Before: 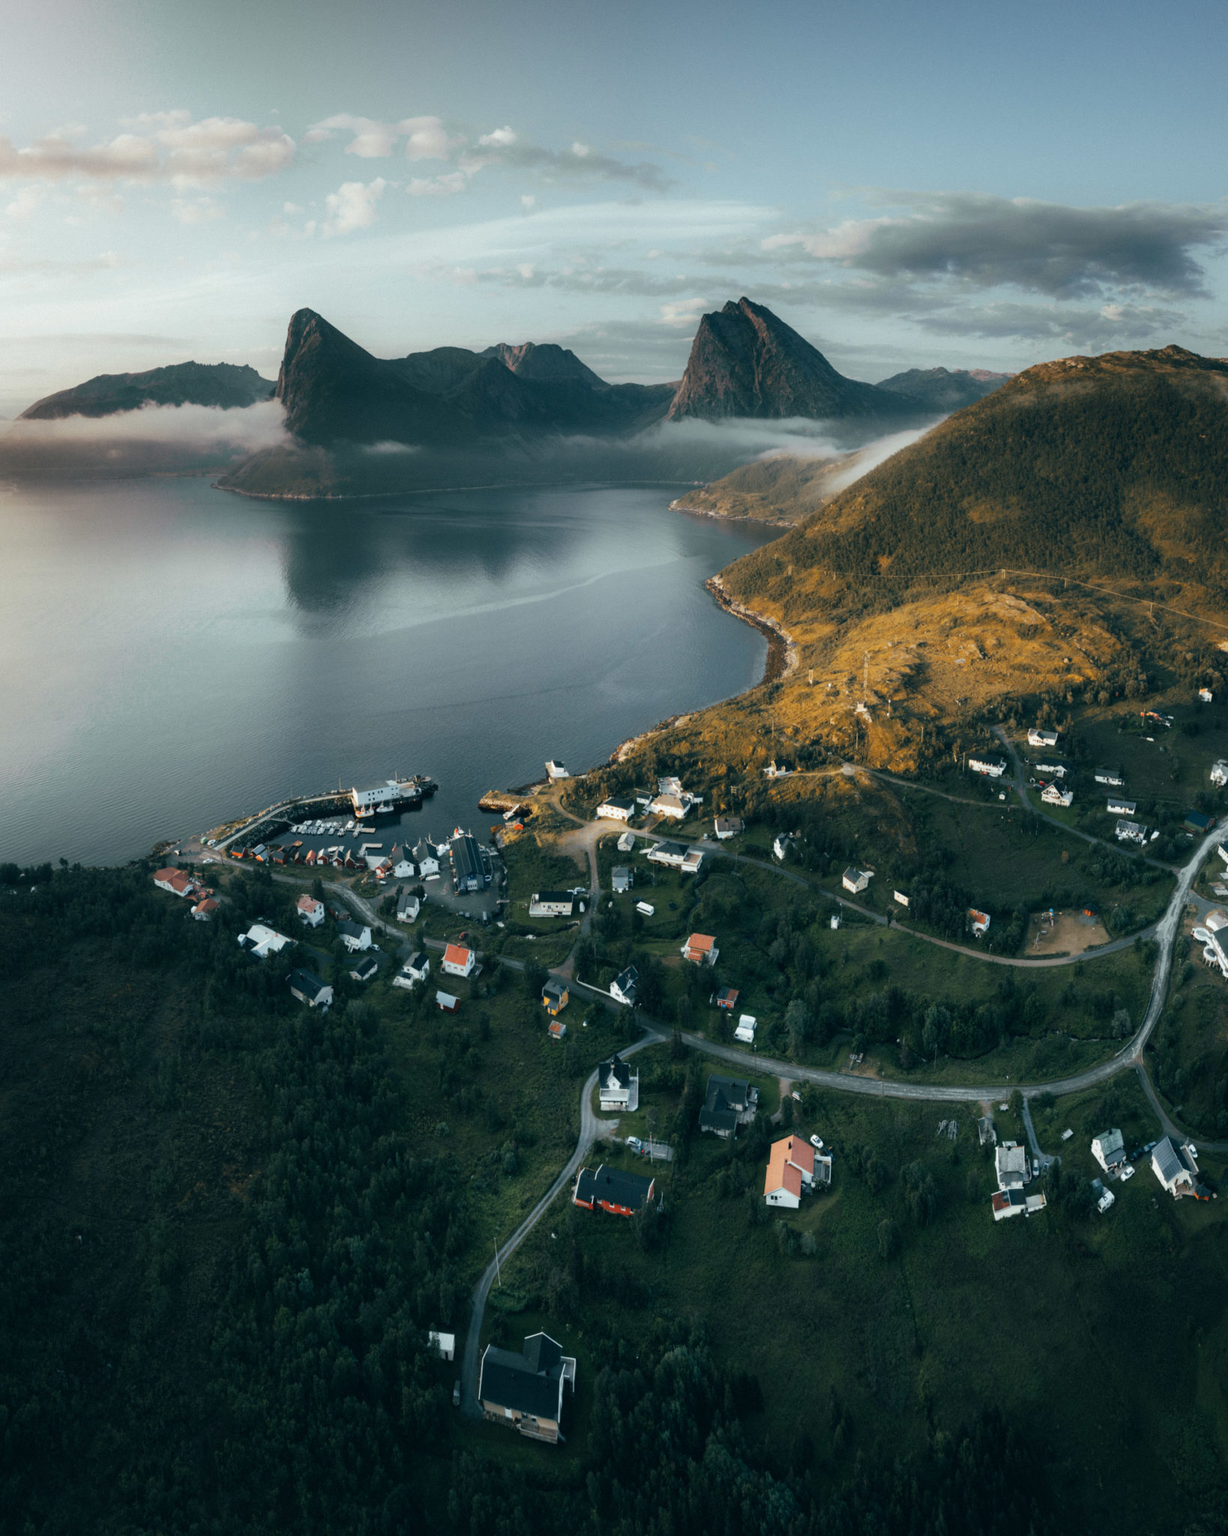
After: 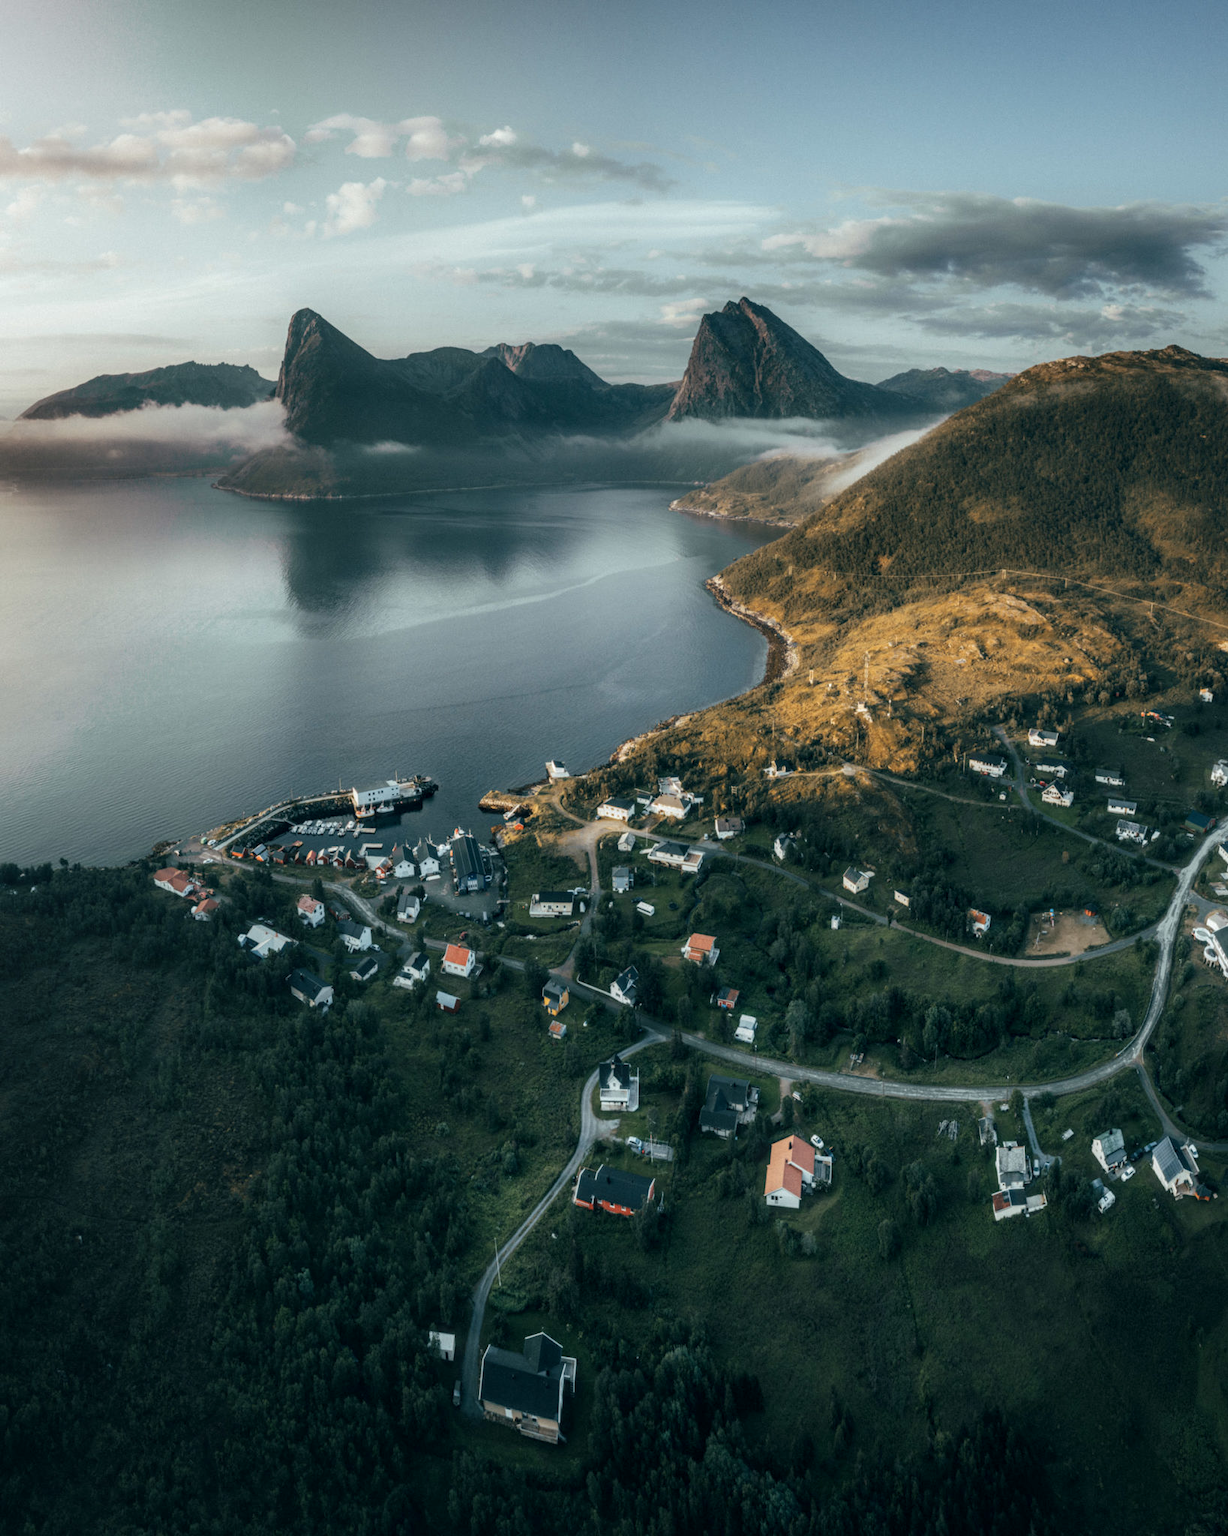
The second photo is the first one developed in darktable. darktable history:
local contrast: highlights 0%, shadows 0%, detail 133%
color zones: curves: ch0 [(0, 0.5) (0.143, 0.52) (0.286, 0.5) (0.429, 0.5) (0.571, 0.5) (0.714, 0.5) (0.857, 0.5) (1, 0.5)]; ch1 [(0, 0.489) (0.155, 0.45) (0.286, 0.466) (0.429, 0.5) (0.571, 0.5) (0.714, 0.5) (0.857, 0.5) (1, 0.489)]
white balance: red 1, blue 1
